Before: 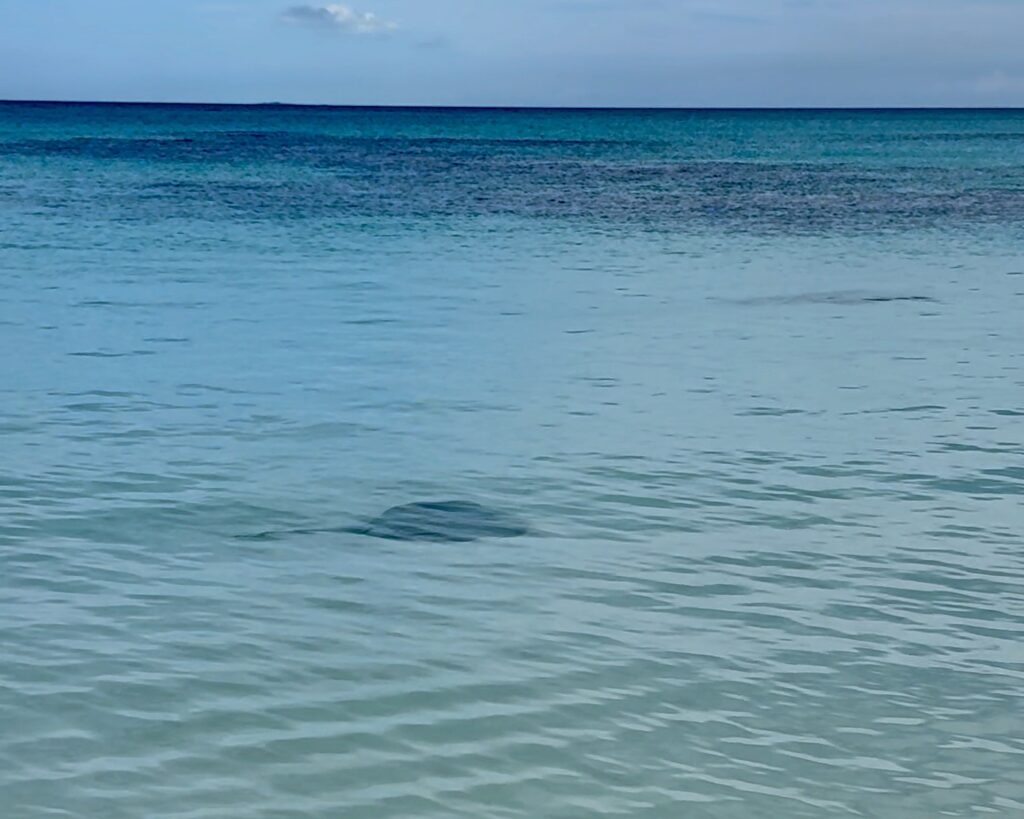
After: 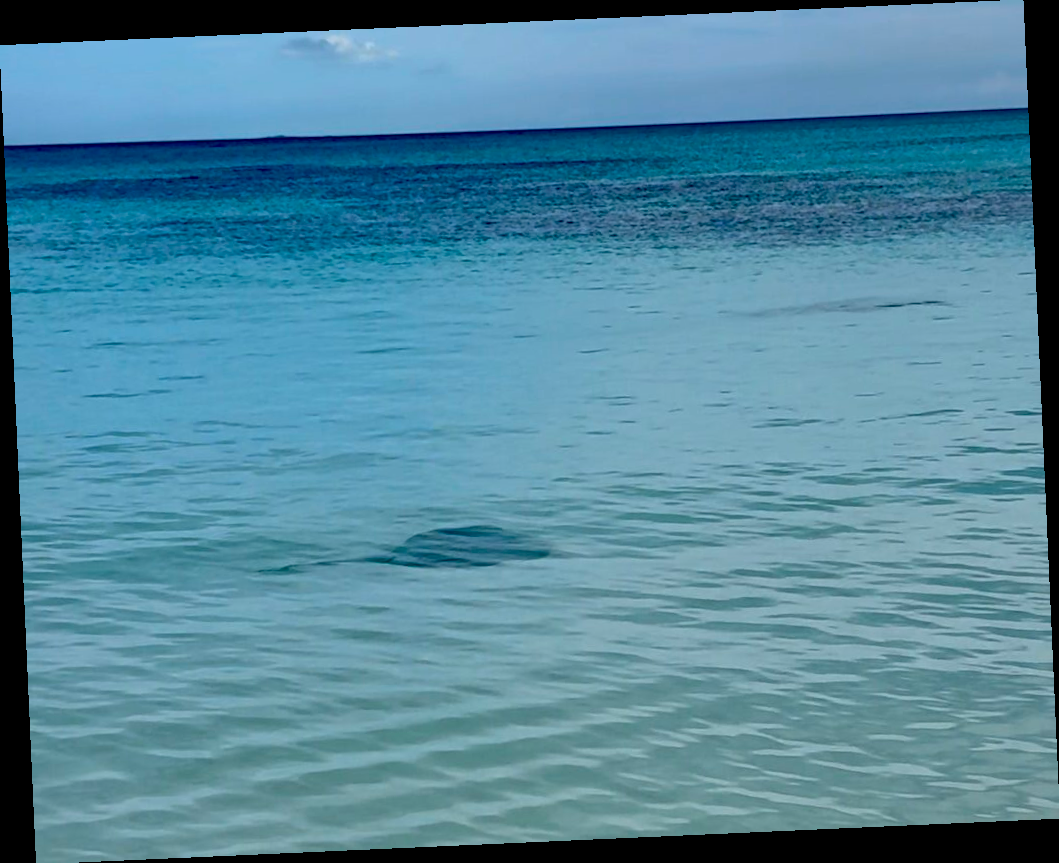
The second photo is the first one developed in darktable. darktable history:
rotate and perspective: rotation -2.56°, automatic cropping off
exposure: black level correction 0.009, compensate highlight preservation false
